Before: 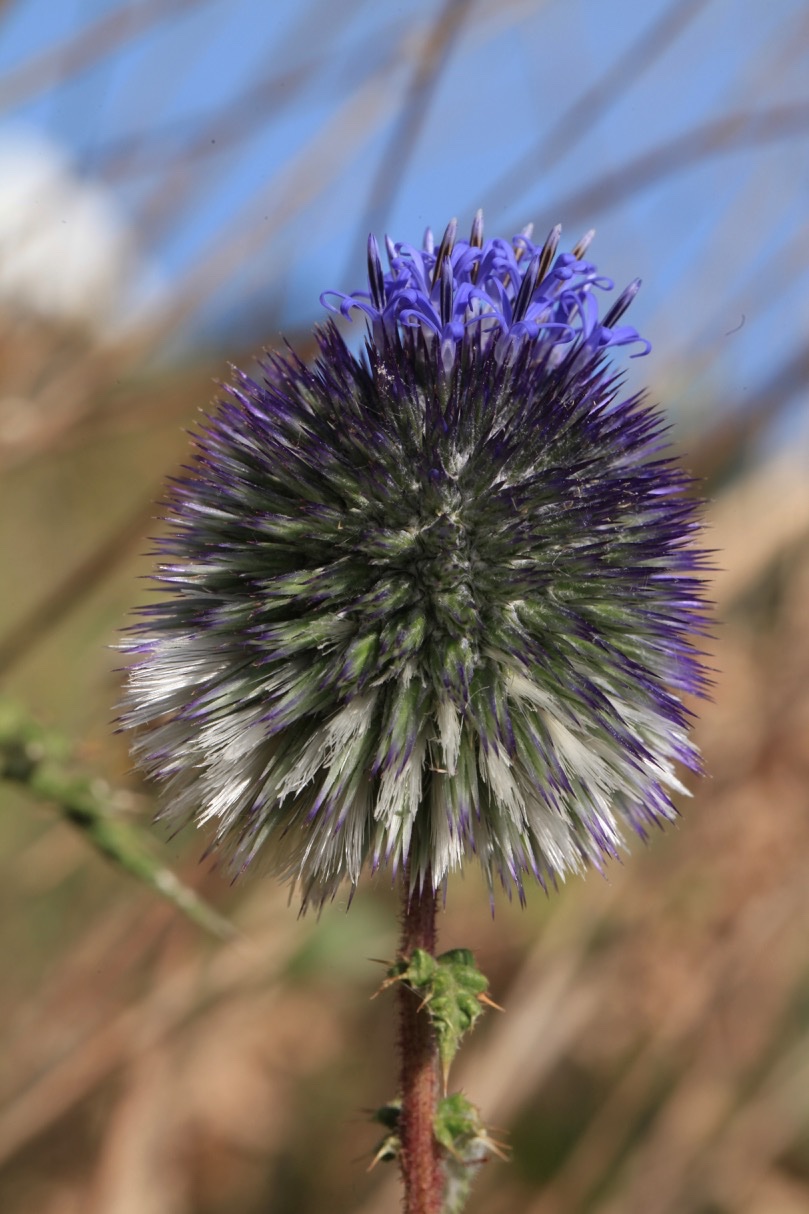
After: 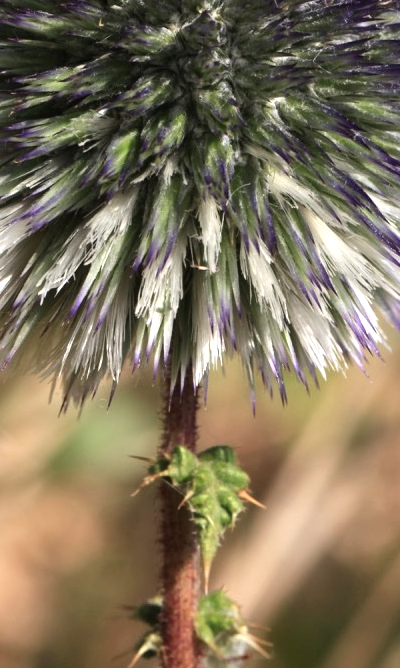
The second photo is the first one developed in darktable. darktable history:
exposure: exposure 0.509 EV, compensate exposure bias true, compensate highlight preservation false
crop: left 29.546%, top 41.481%, right 20.924%, bottom 3.467%
tone equalizer: -8 EV -0.397 EV, -7 EV -0.424 EV, -6 EV -0.333 EV, -5 EV -0.258 EV, -3 EV 0.202 EV, -2 EV 0.325 EV, -1 EV 0.391 EV, +0 EV 0.396 EV, edges refinement/feathering 500, mask exposure compensation -1.57 EV, preserve details no
